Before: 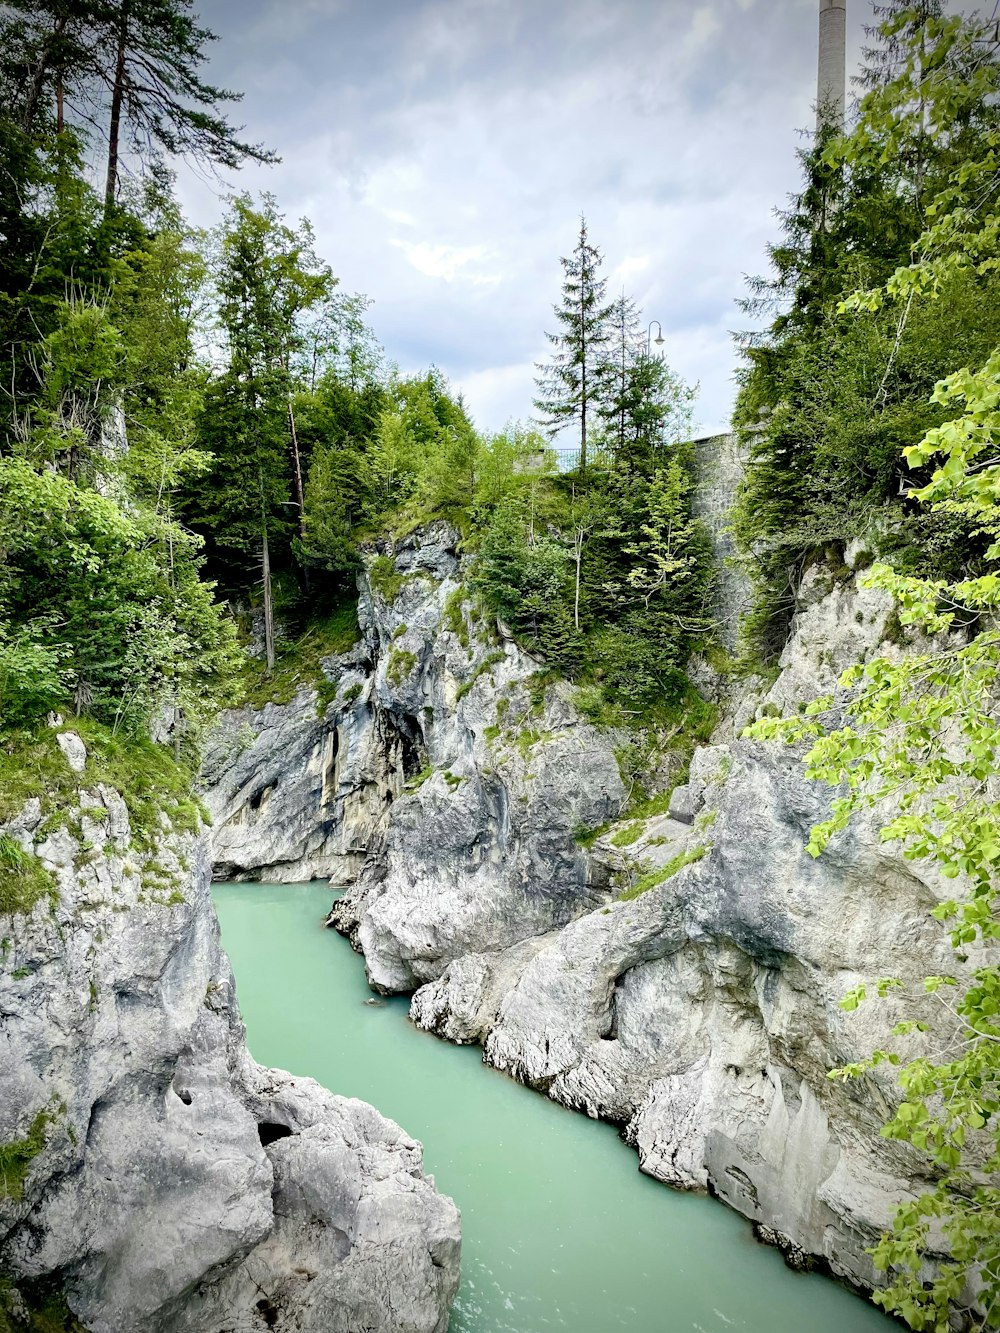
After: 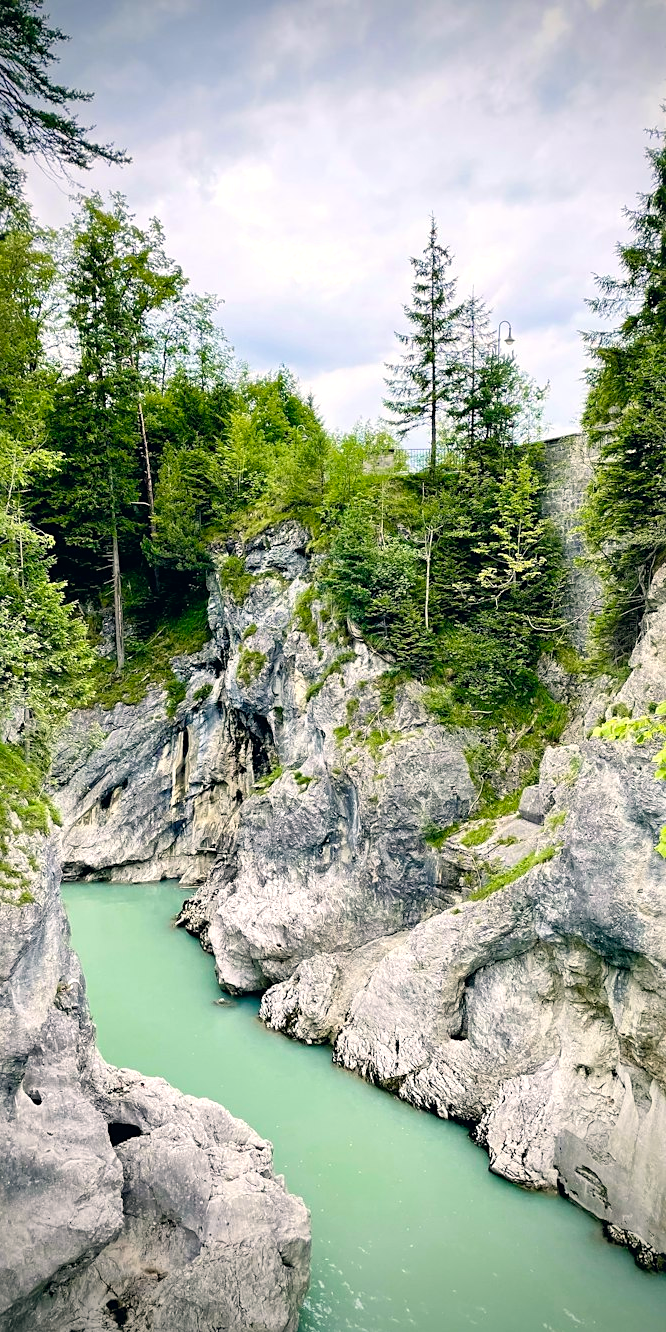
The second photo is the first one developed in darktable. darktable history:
crop and rotate: left 15.055%, right 18.278%
sharpen: amount 0.2
exposure: exposure 0.127 EV, compensate highlight preservation false
color correction: highlights a* 5.38, highlights b* 5.3, shadows a* -4.26, shadows b* -5.11
